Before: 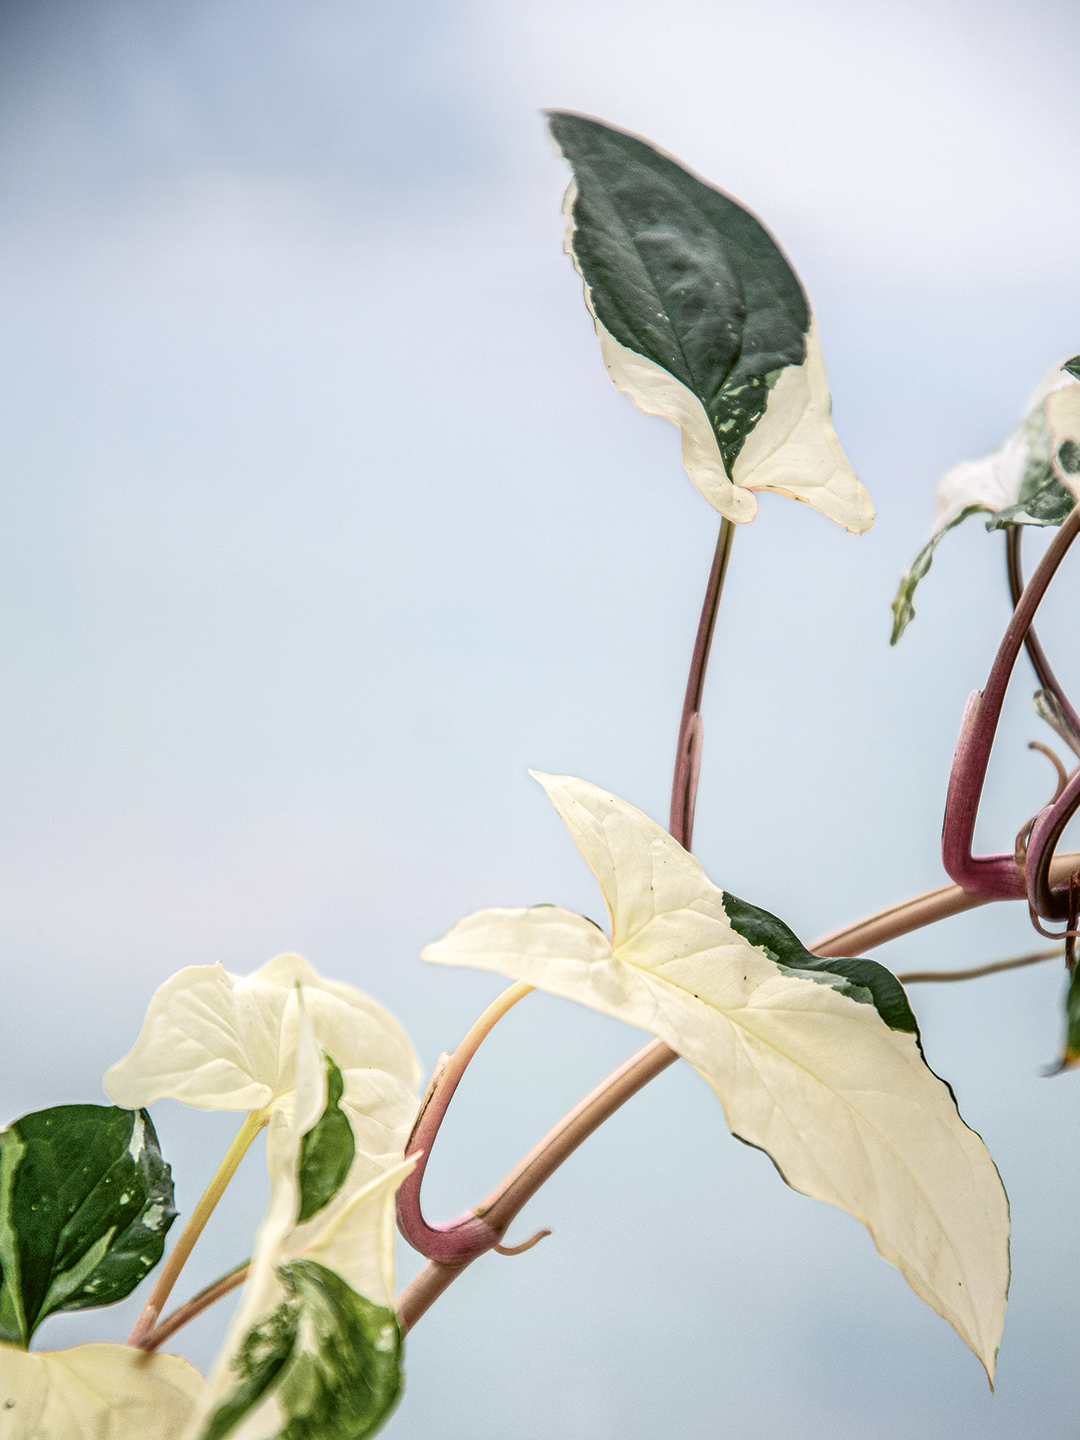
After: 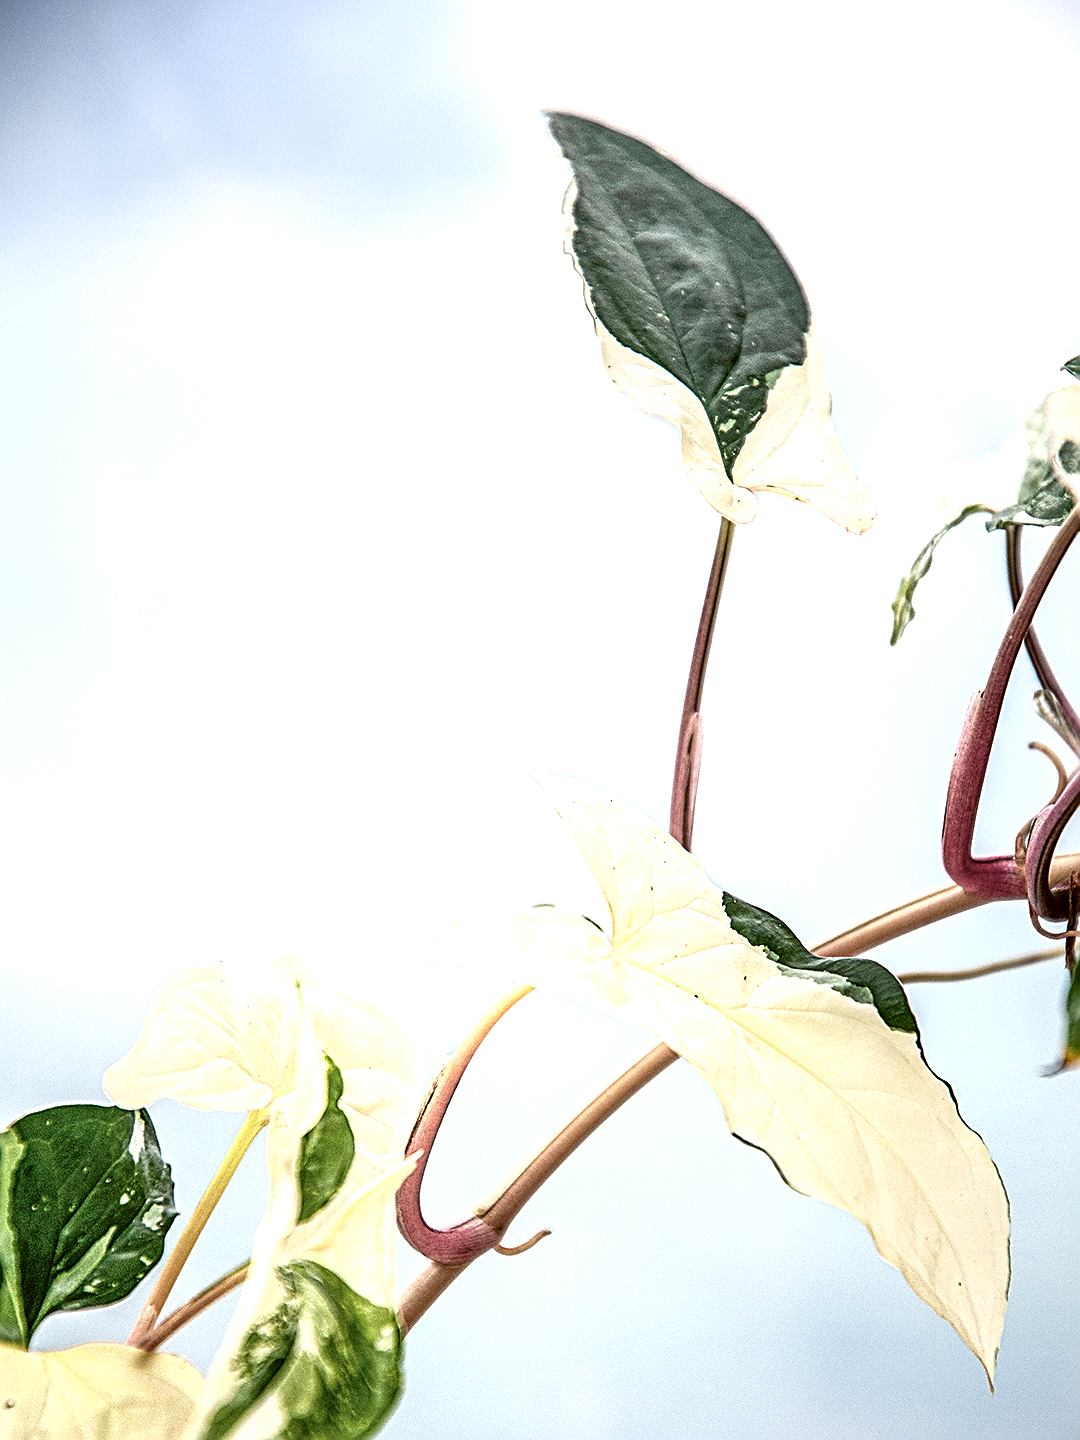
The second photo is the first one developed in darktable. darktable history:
sharpen: amount 0.992
local contrast: highlights 103%, shadows 102%, detail 119%, midtone range 0.2
exposure: black level correction 0, exposure 0.593 EV, compensate highlight preservation false
